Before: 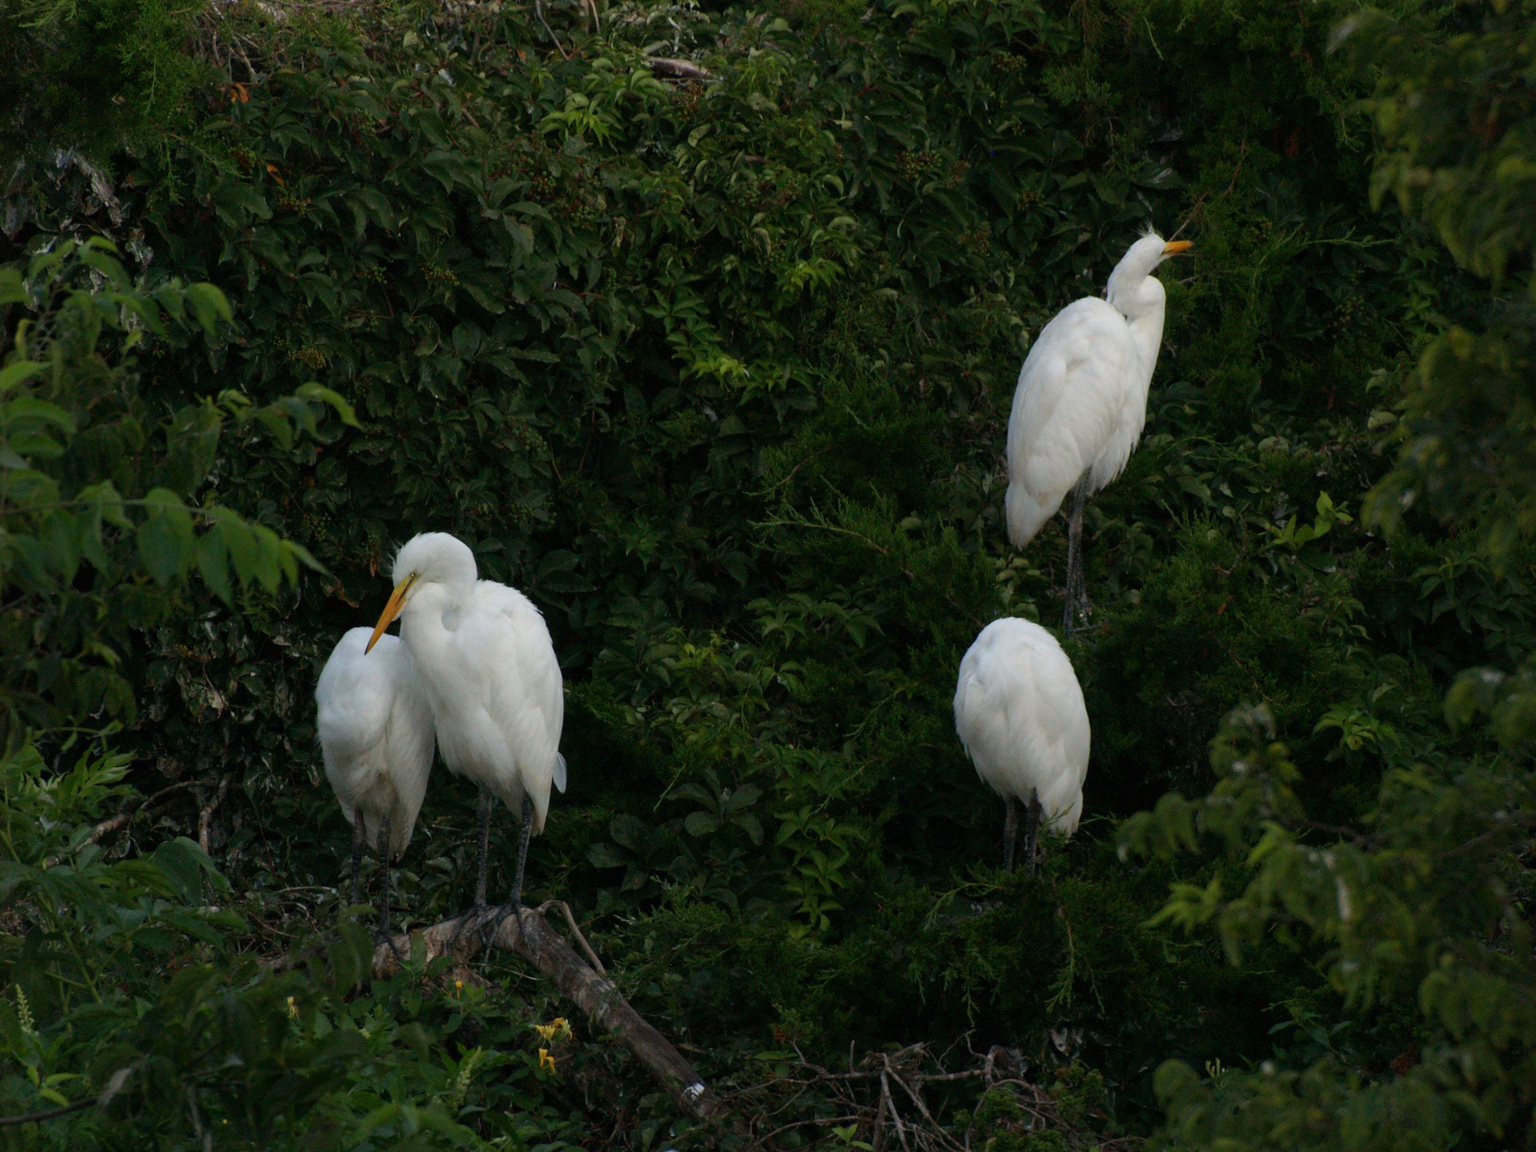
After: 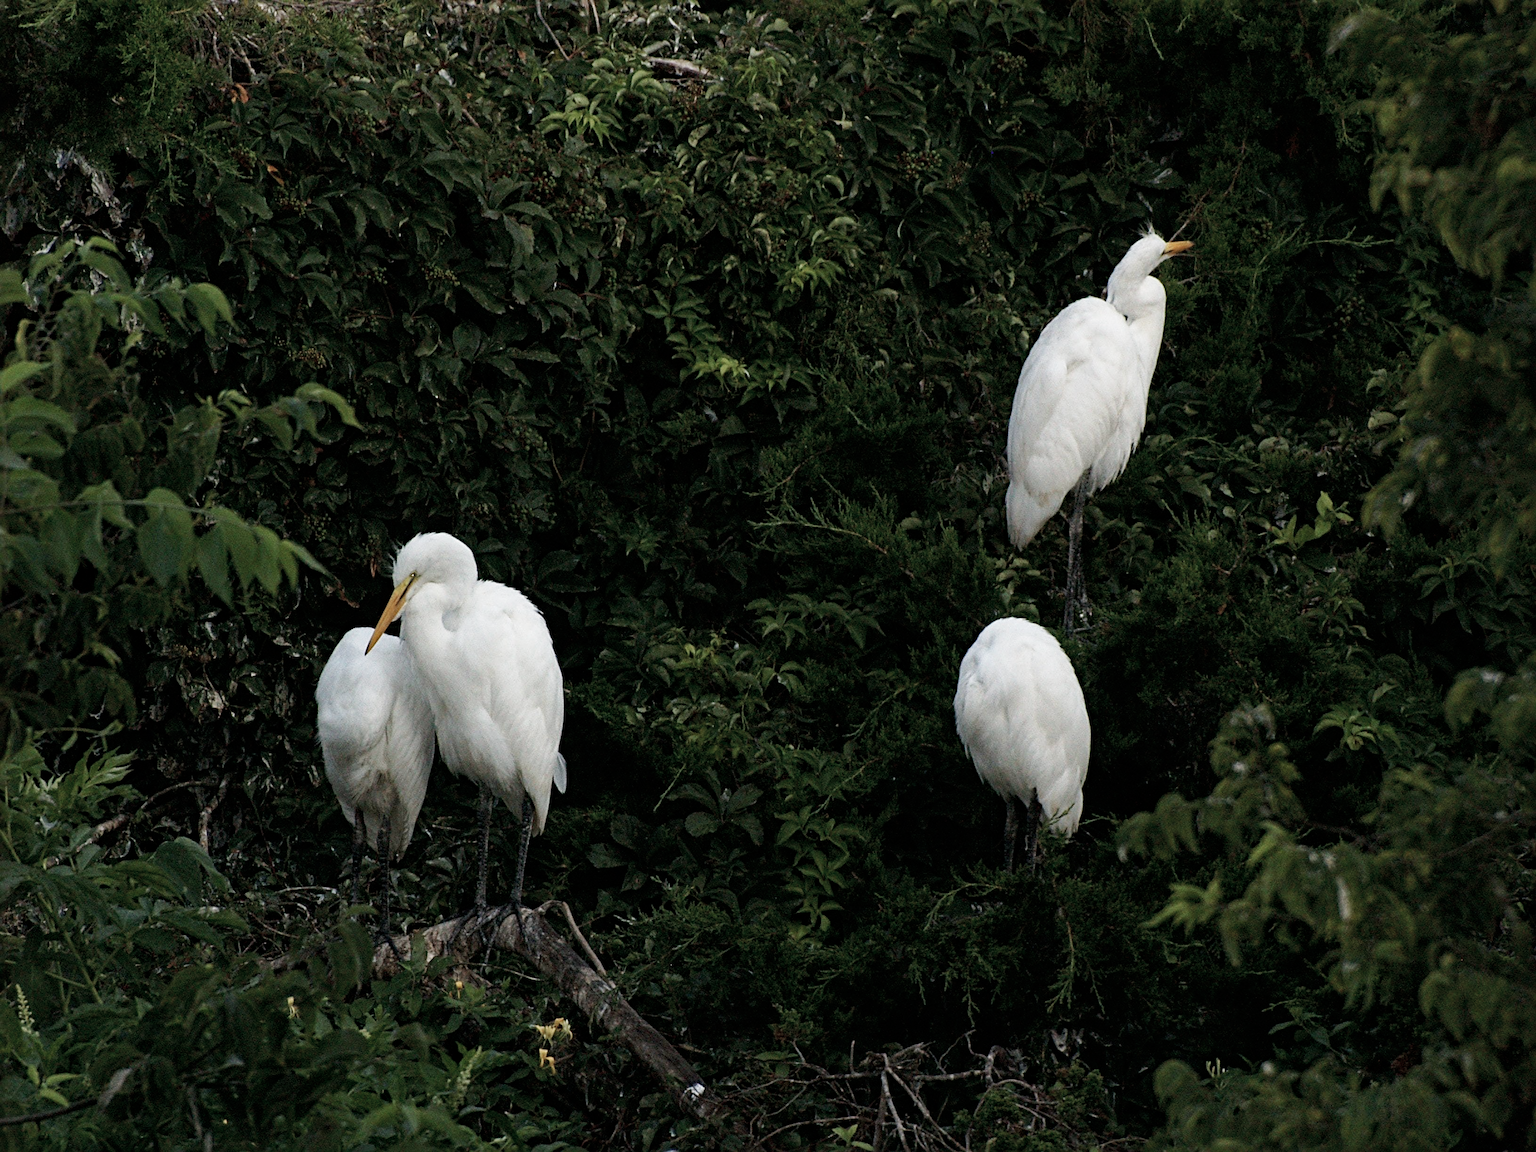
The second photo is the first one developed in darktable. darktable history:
color correction: highlights b* -0.017, saturation 0.557
exposure: exposure -0.252 EV, compensate exposure bias true, compensate highlight preservation false
sharpen: radius 3.967
local contrast: mode bilateral grid, contrast 16, coarseness 37, detail 104%, midtone range 0.2
haze removal: compatibility mode true, adaptive false
base curve: curves: ch0 [(0, 0) (0.005, 0.002) (0.15, 0.3) (0.4, 0.7) (0.75, 0.95) (1, 1)], preserve colors none
